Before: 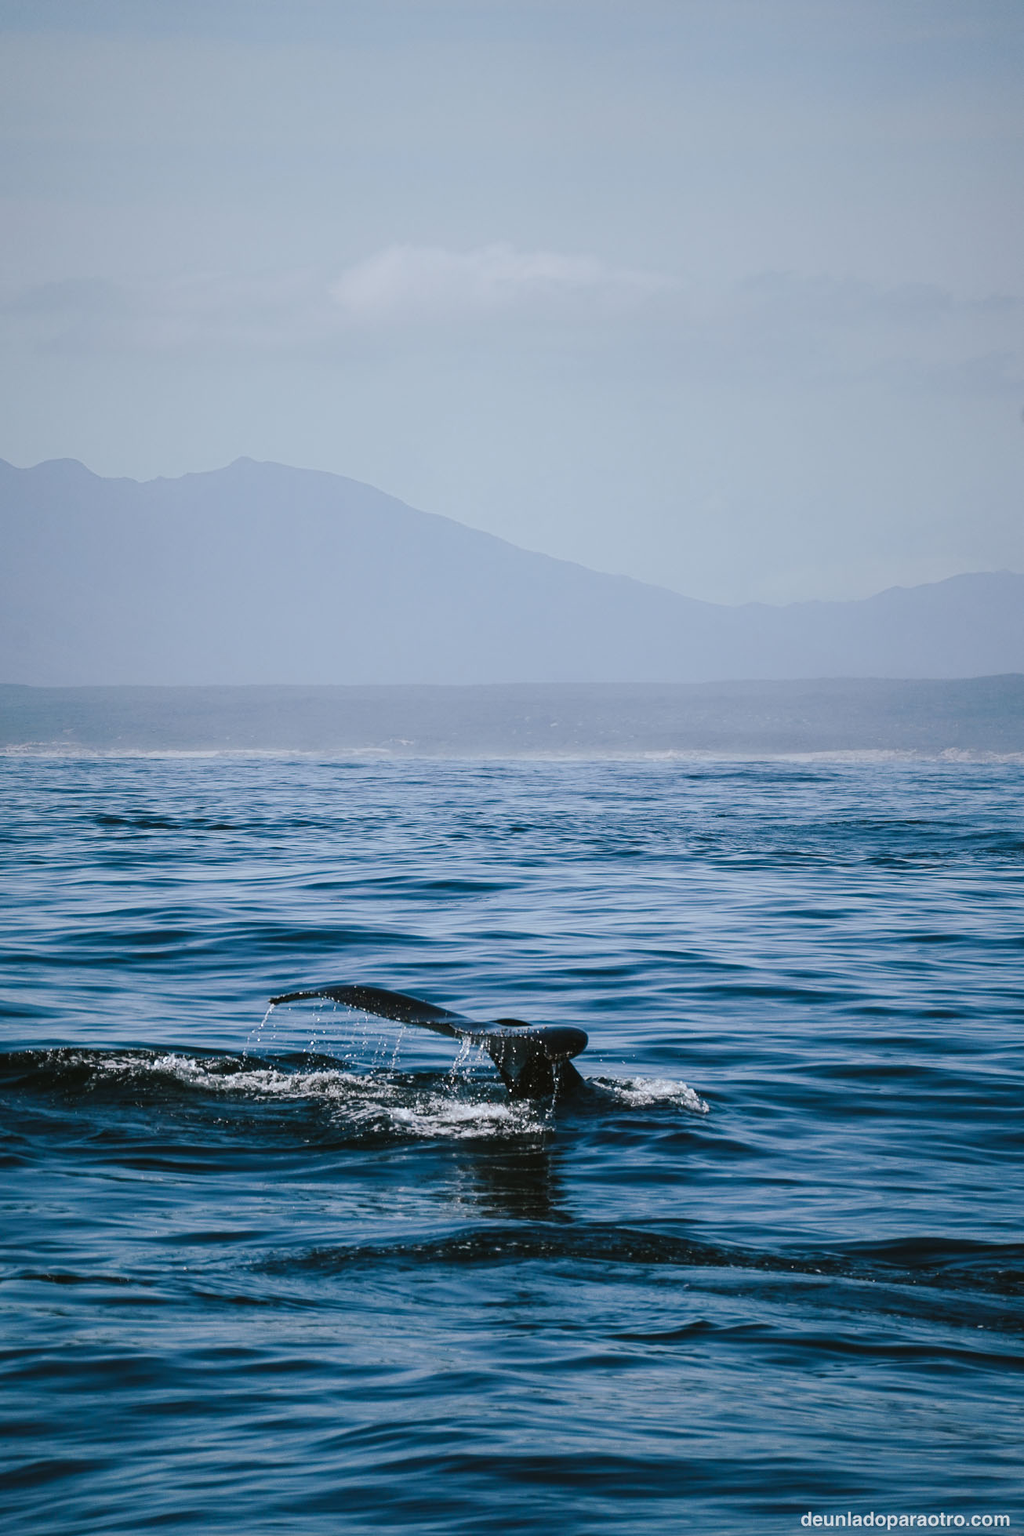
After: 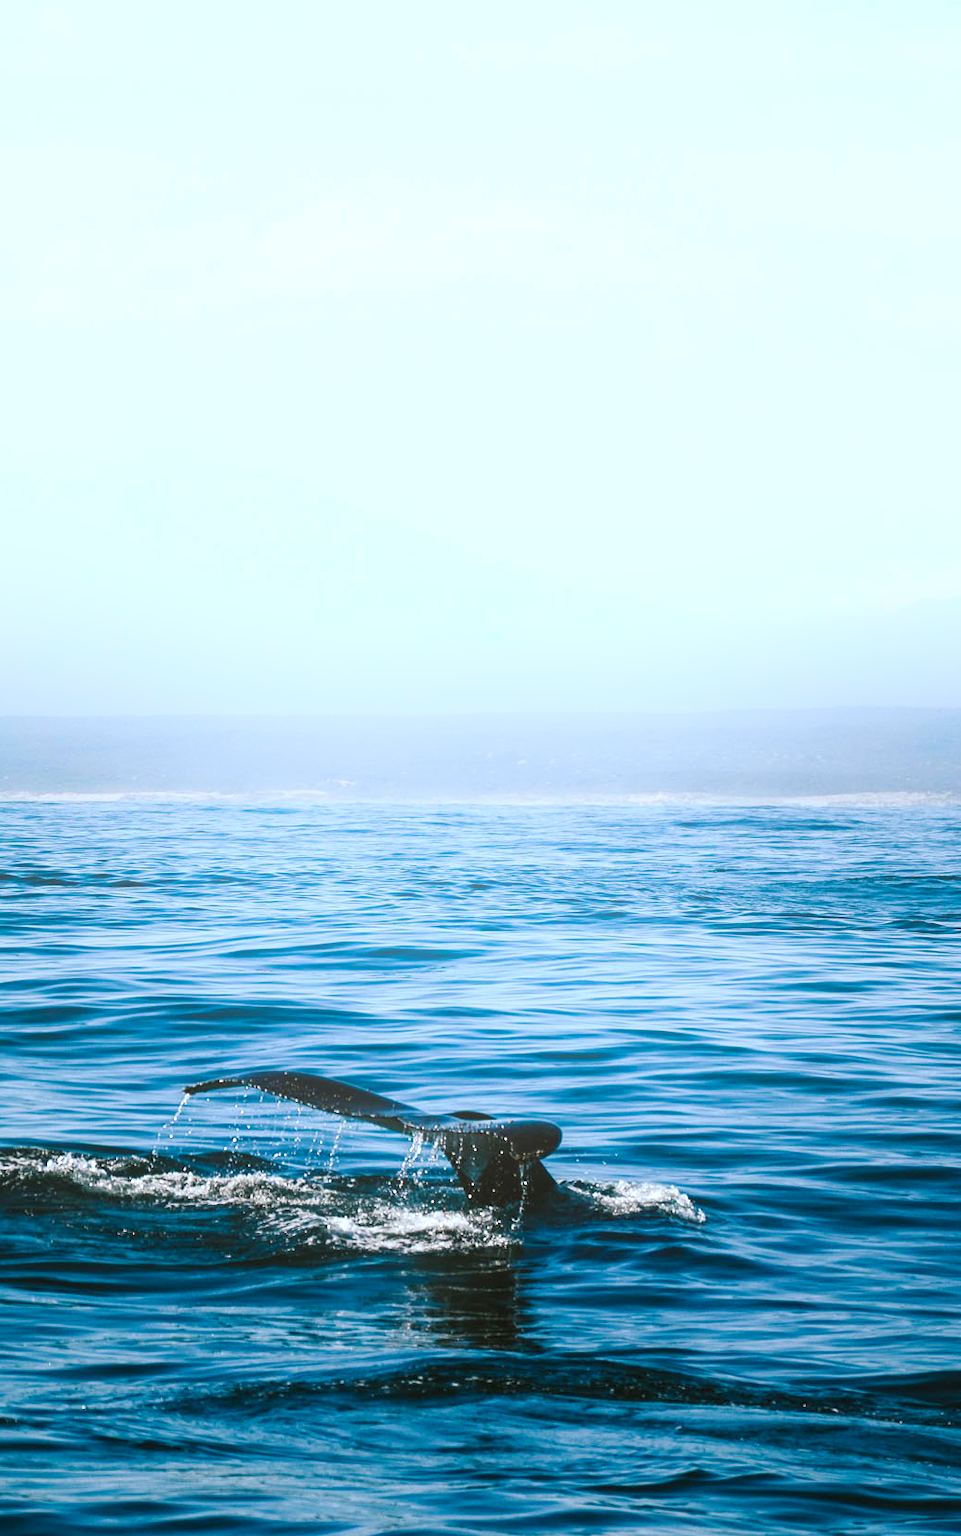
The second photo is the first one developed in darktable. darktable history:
levels: levels [0, 0.476, 0.951]
rgb curve: curves: ch2 [(0, 0) (0.567, 0.512) (1, 1)], mode RGB, independent channels
crop: left 11.225%, top 5.381%, right 9.565%, bottom 10.314%
color balance rgb: perceptual saturation grading › global saturation 36%, perceptual brilliance grading › global brilliance 10%, global vibrance 20%
bloom: on, module defaults
local contrast: highlights 100%, shadows 100%, detail 120%, midtone range 0.2
